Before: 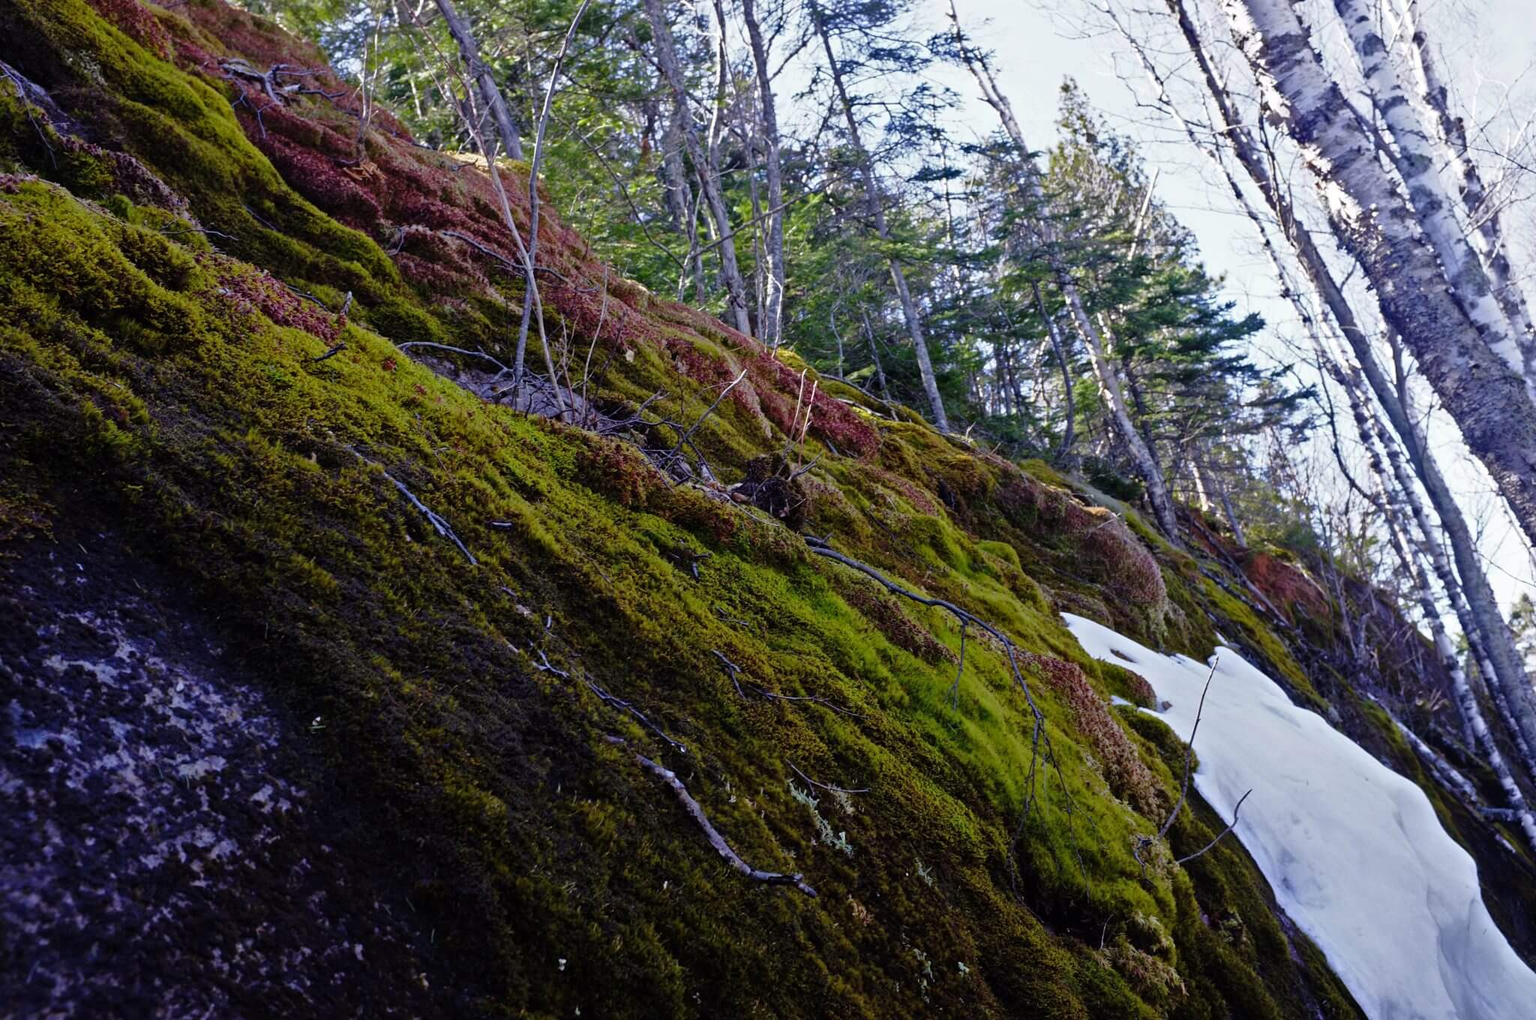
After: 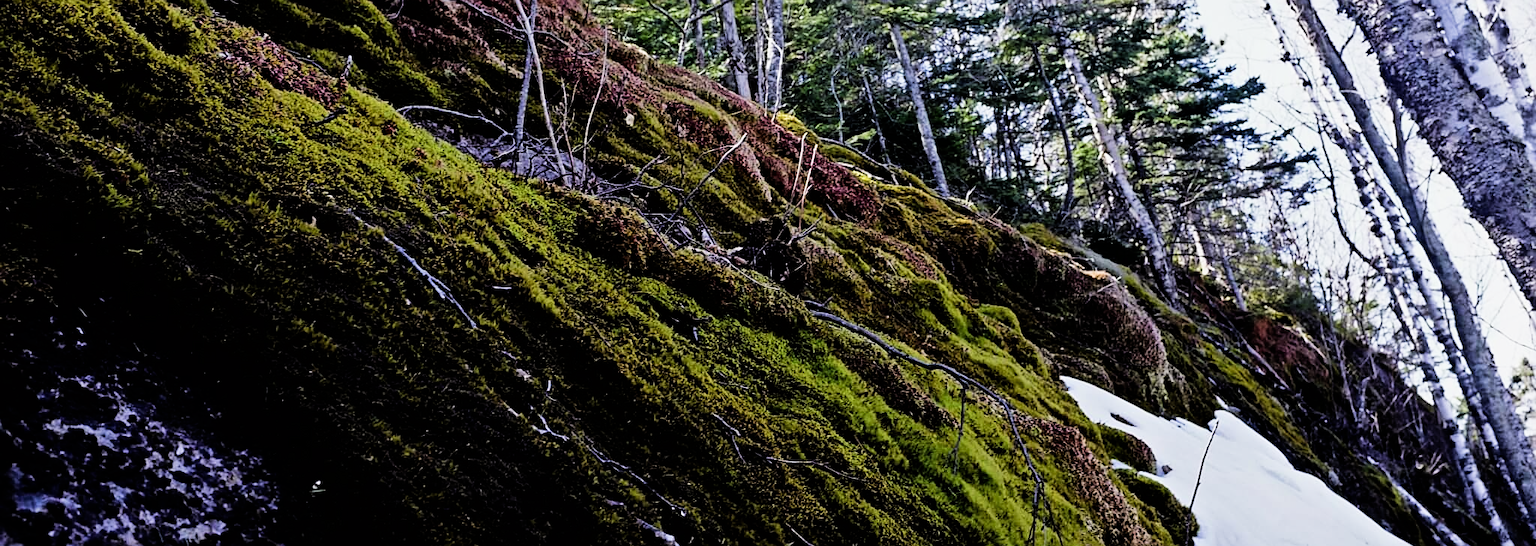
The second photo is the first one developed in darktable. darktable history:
crop and rotate: top 23.167%, bottom 23.191%
sharpen: on, module defaults
filmic rgb: black relative exposure -5.04 EV, white relative exposure 3.97 EV, hardness 2.9, contrast 1.408, highlights saturation mix -30.97%
exposure: exposure 0.19 EV, compensate exposure bias true, compensate highlight preservation false
tone equalizer: -8 EV -0.378 EV, -7 EV -0.359 EV, -6 EV -0.301 EV, -5 EV -0.236 EV, -3 EV 0.232 EV, -2 EV 0.35 EV, -1 EV 0.388 EV, +0 EV 0.431 EV, edges refinement/feathering 500, mask exposure compensation -1.57 EV, preserve details no
